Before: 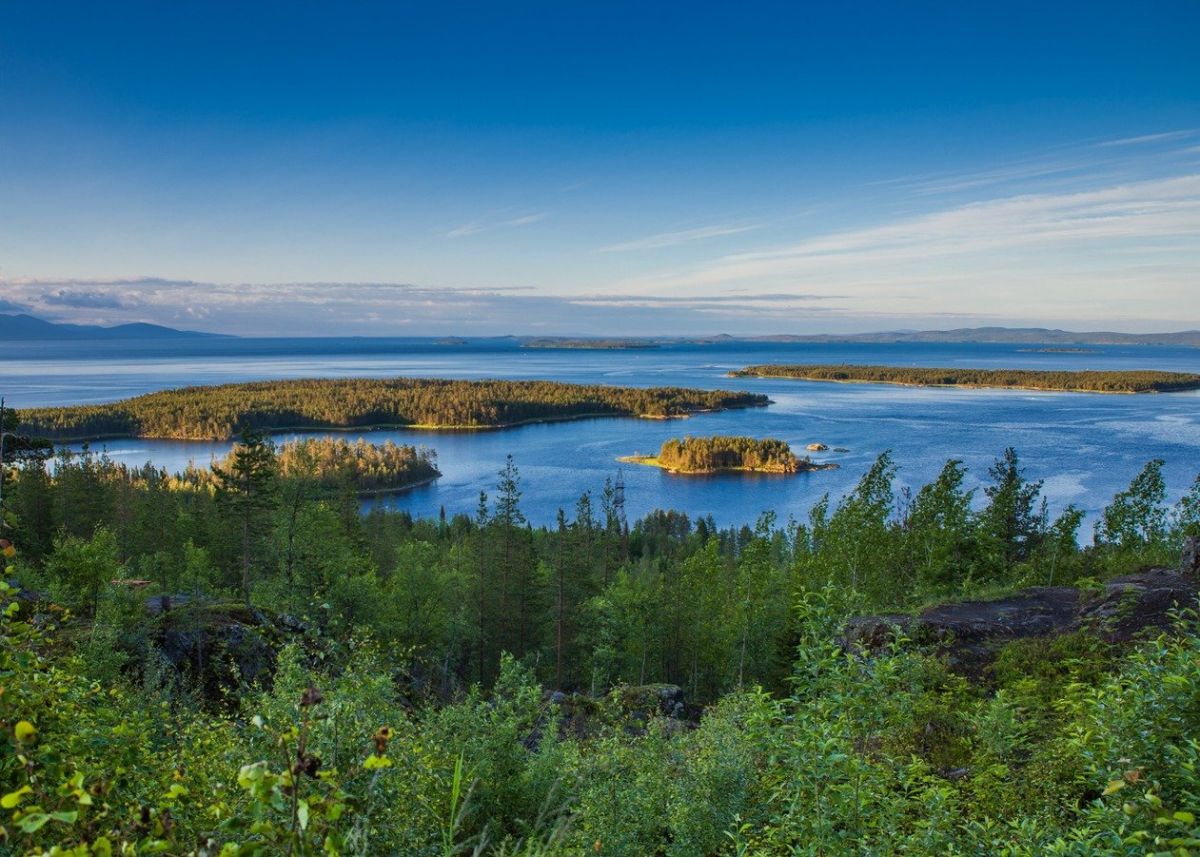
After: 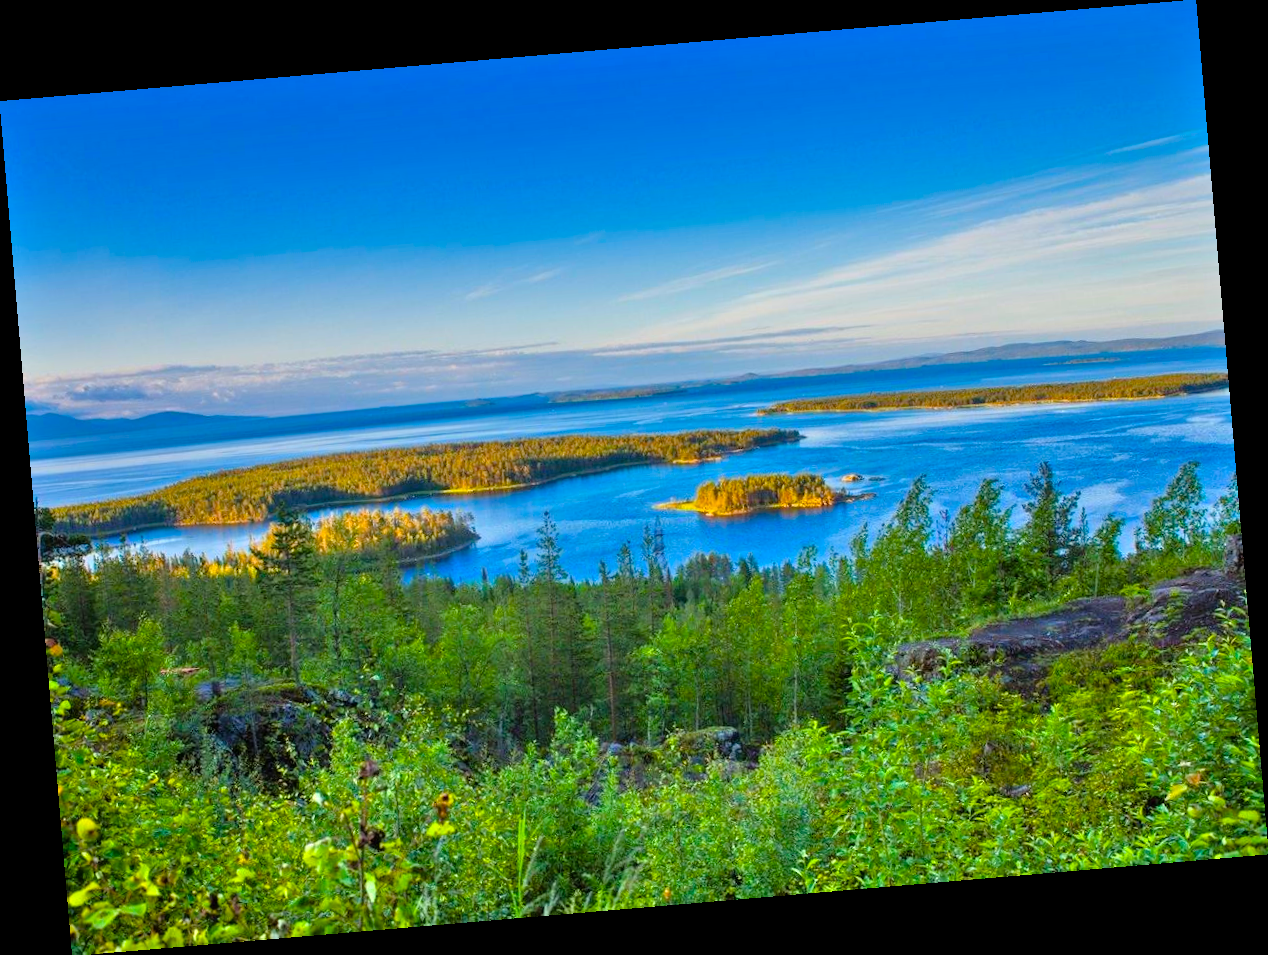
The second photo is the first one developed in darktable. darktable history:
color balance rgb: linear chroma grading › global chroma 15%, perceptual saturation grading › global saturation 30%
exposure: exposure 0 EV, compensate highlight preservation false
tone equalizer: -7 EV 0.15 EV, -6 EV 0.6 EV, -5 EV 1.15 EV, -4 EV 1.33 EV, -3 EV 1.15 EV, -2 EV 0.6 EV, -1 EV 0.15 EV, mask exposure compensation -0.5 EV
rotate and perspective: rotation -4.86°, automatic cropping off
